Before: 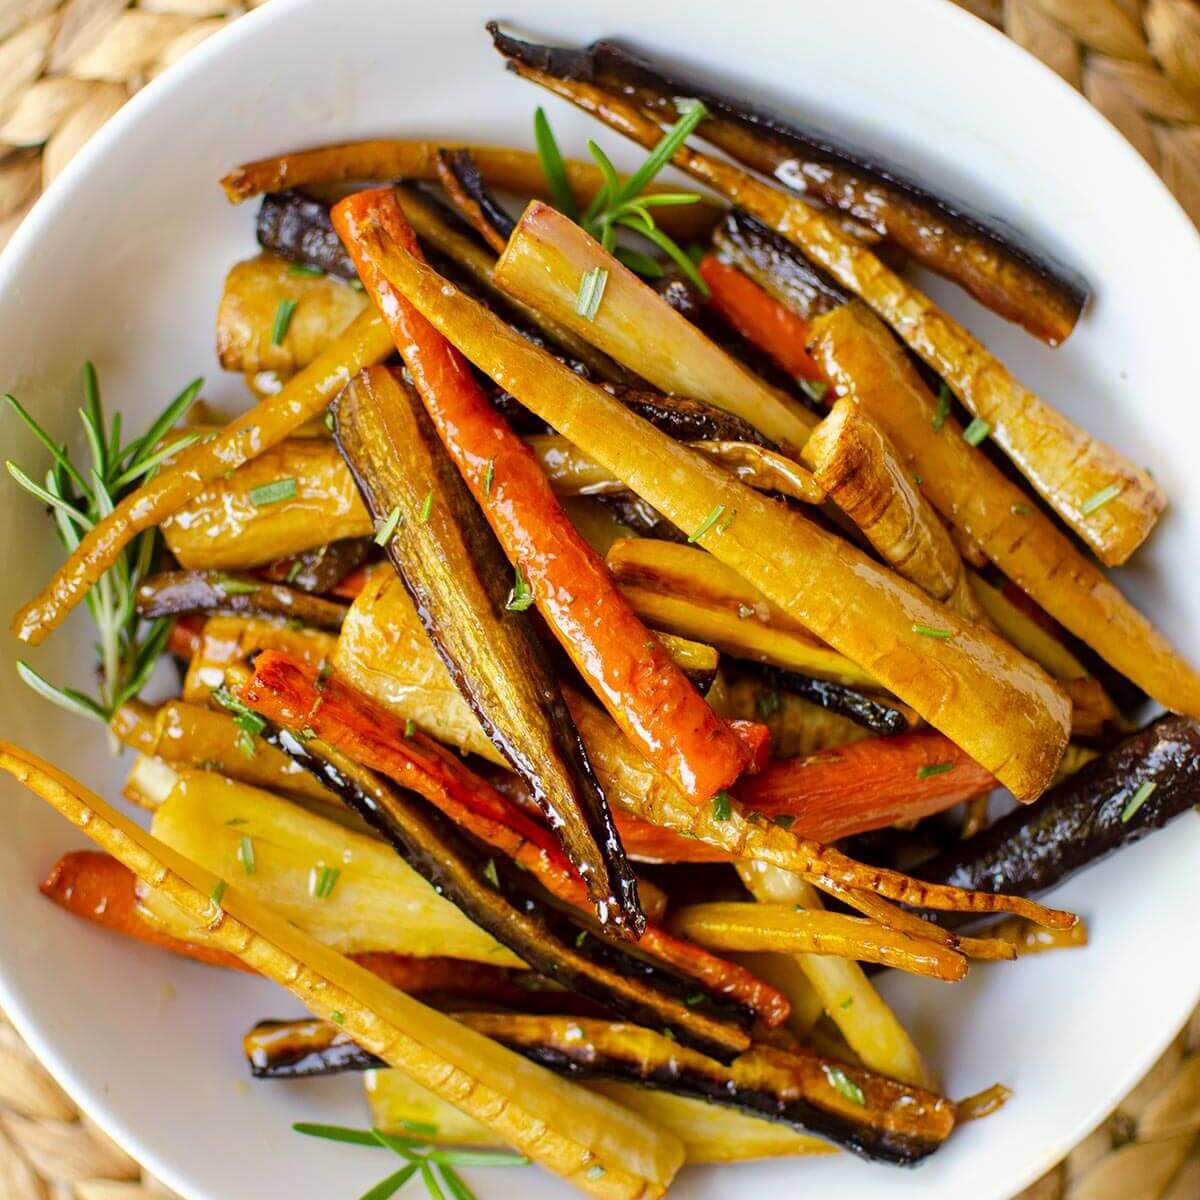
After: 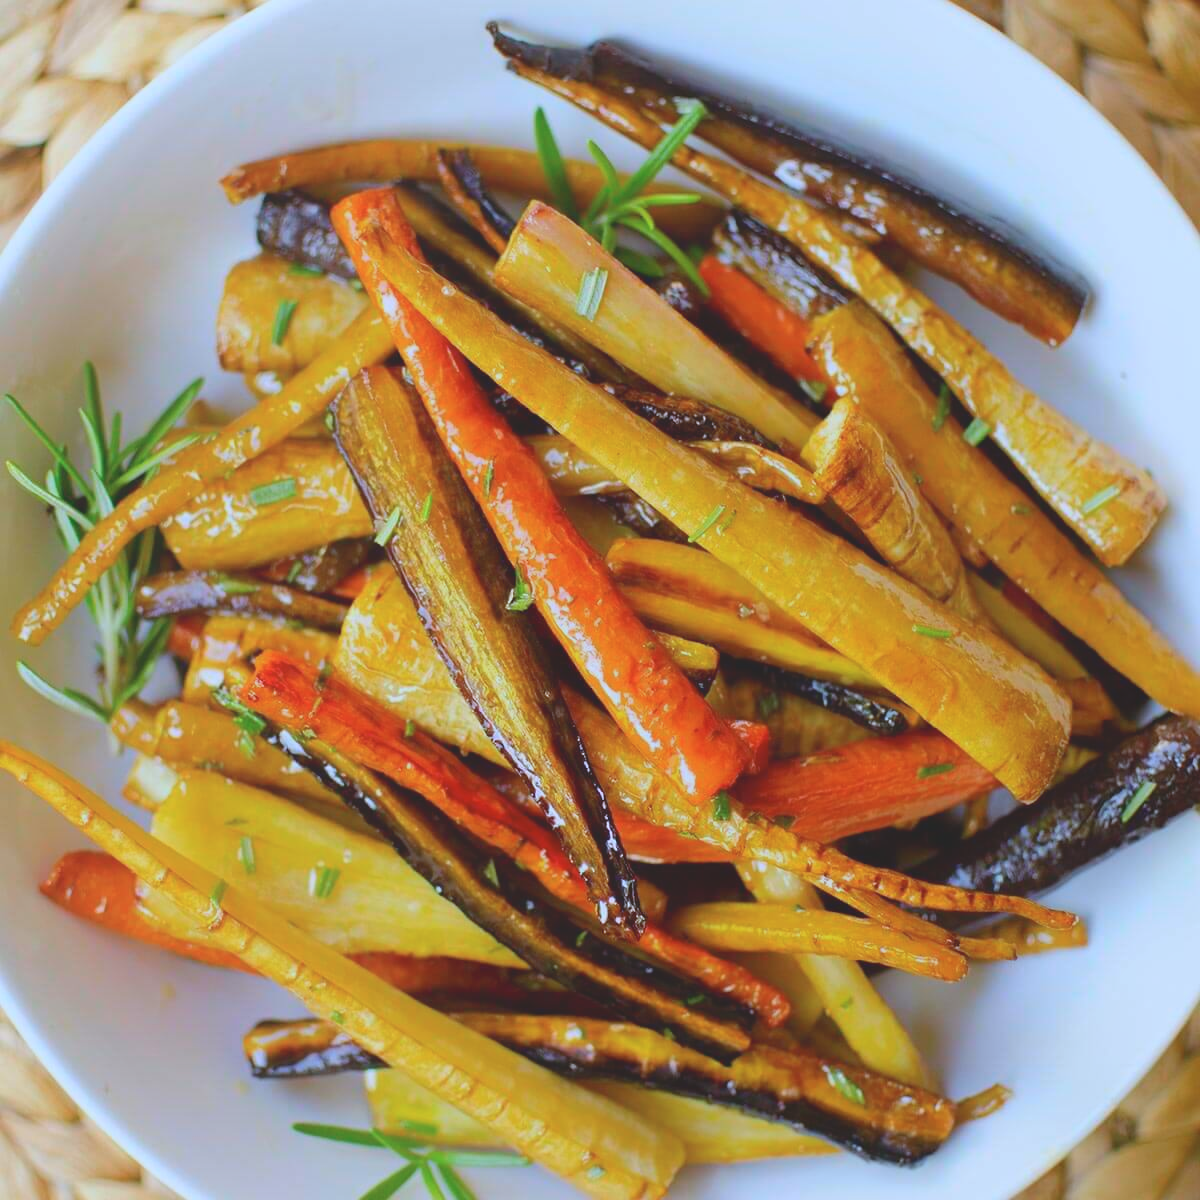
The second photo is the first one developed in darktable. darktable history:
color calibration: illuminant as shot in camera, x 0.378, y 0.381, temperature 4093.13 K, saturation algorithm version 1 (2020)
local contrast: detail 69%
